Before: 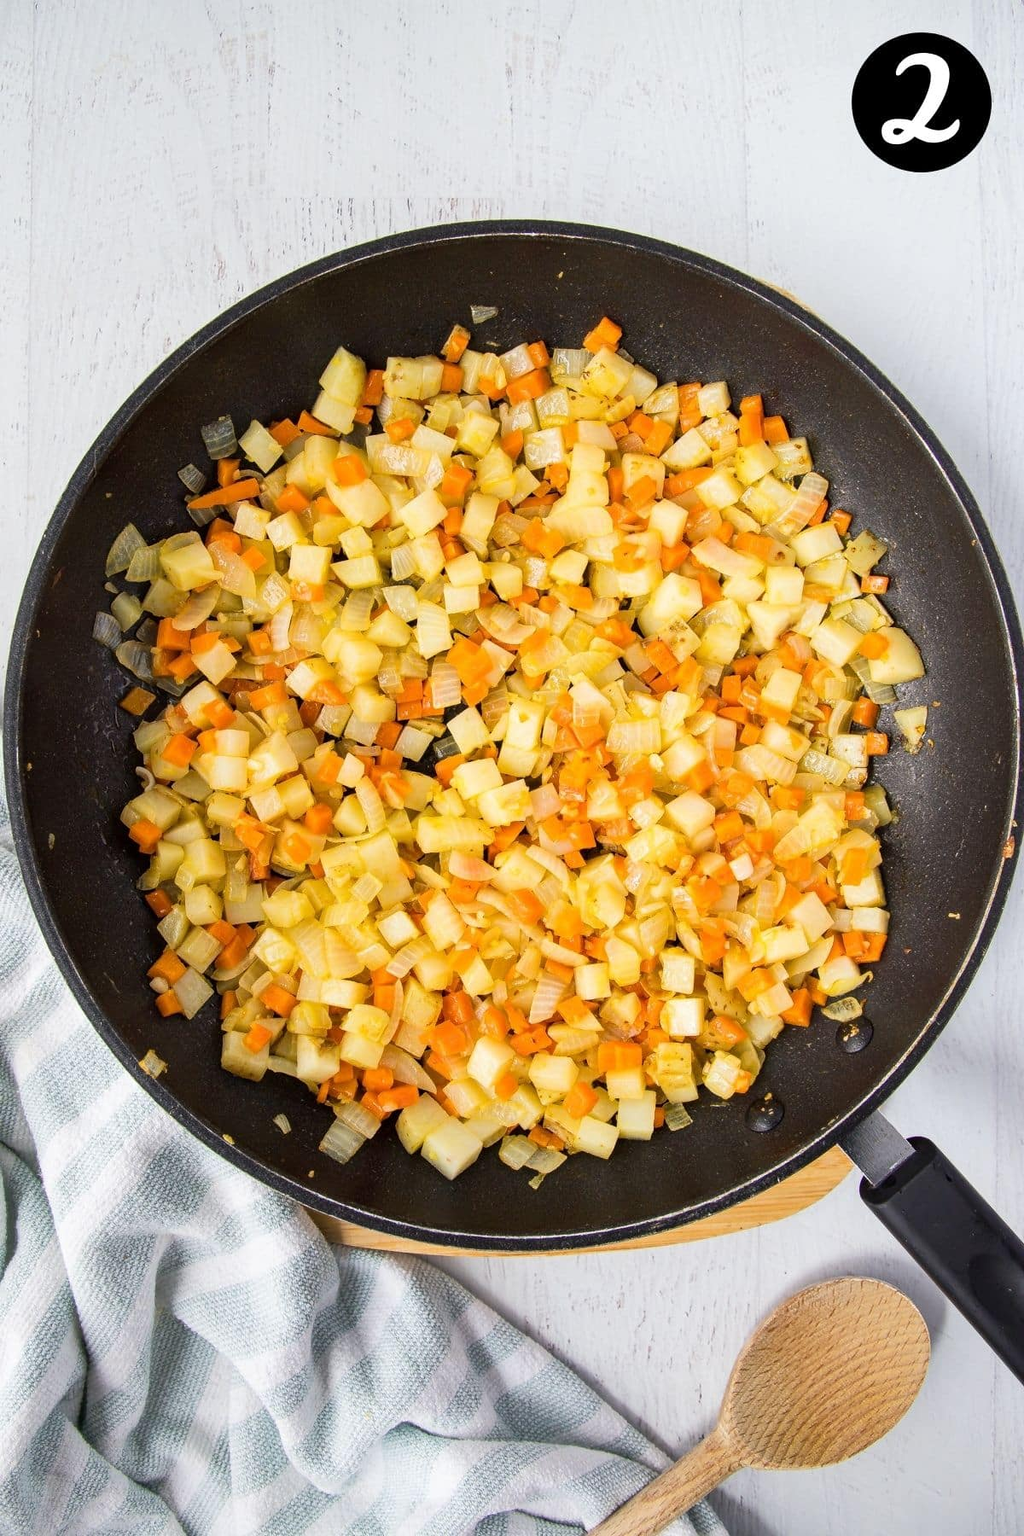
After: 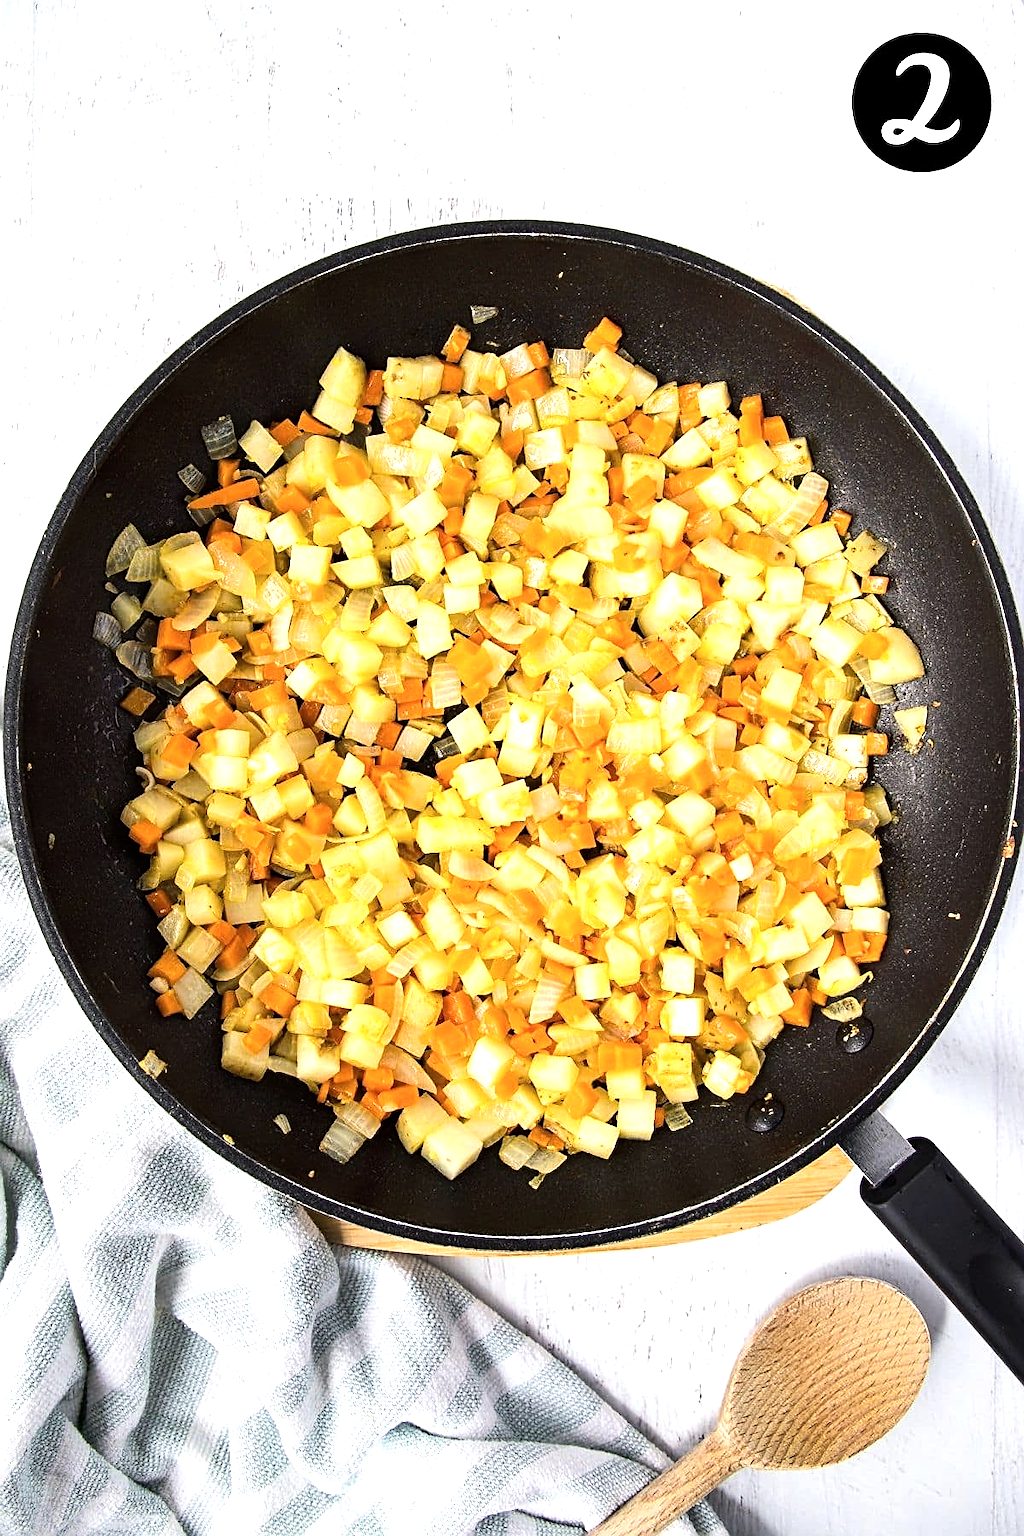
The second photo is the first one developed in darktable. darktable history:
sharpen: on, module defaults
tone equalizer: -8 EV -0.75 EV, -7 EV -0.7 EV, -6 EV -0.6 EV, -5 EV -0.4 EV, -3 EV 0.4 EV, -2 EV 0.6 EV, -1 EV 0.7 EV, +0 EV 0.75 EV, edges refinement/feathering 500, mask exposure compensation -1.57 EV, preserve details no
contrast brightness saturation: saturation -0.05
